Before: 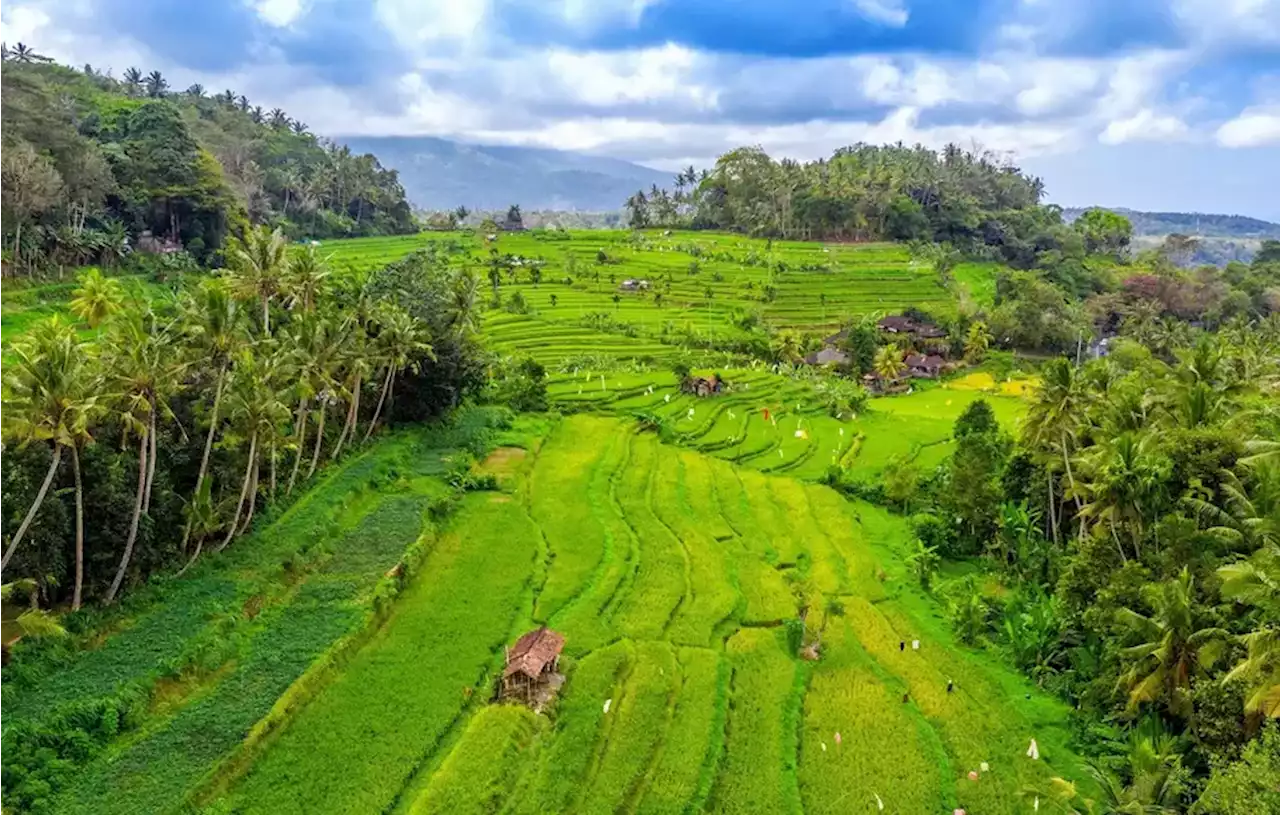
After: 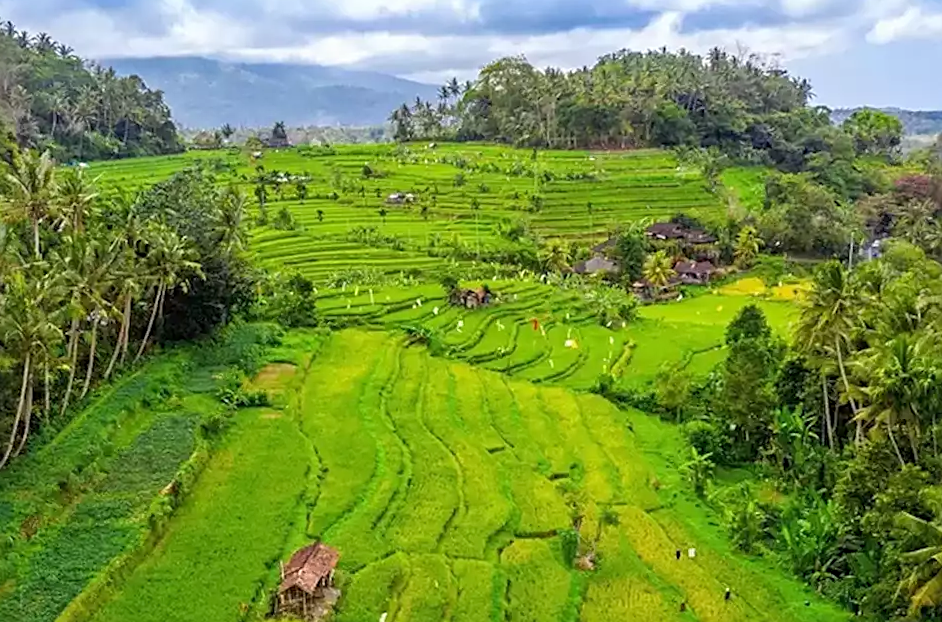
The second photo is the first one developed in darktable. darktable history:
rotate and perspective: rotation -1.32°, lens shift (horizontal) -0.031, crop left 0.015, crop right 0.985, crop top 0.047, crop bottom 0.982
crop: left 16.768%, top 8.653%, right 8.362%, bottom 12.485%
sharpen: on, module defaults
